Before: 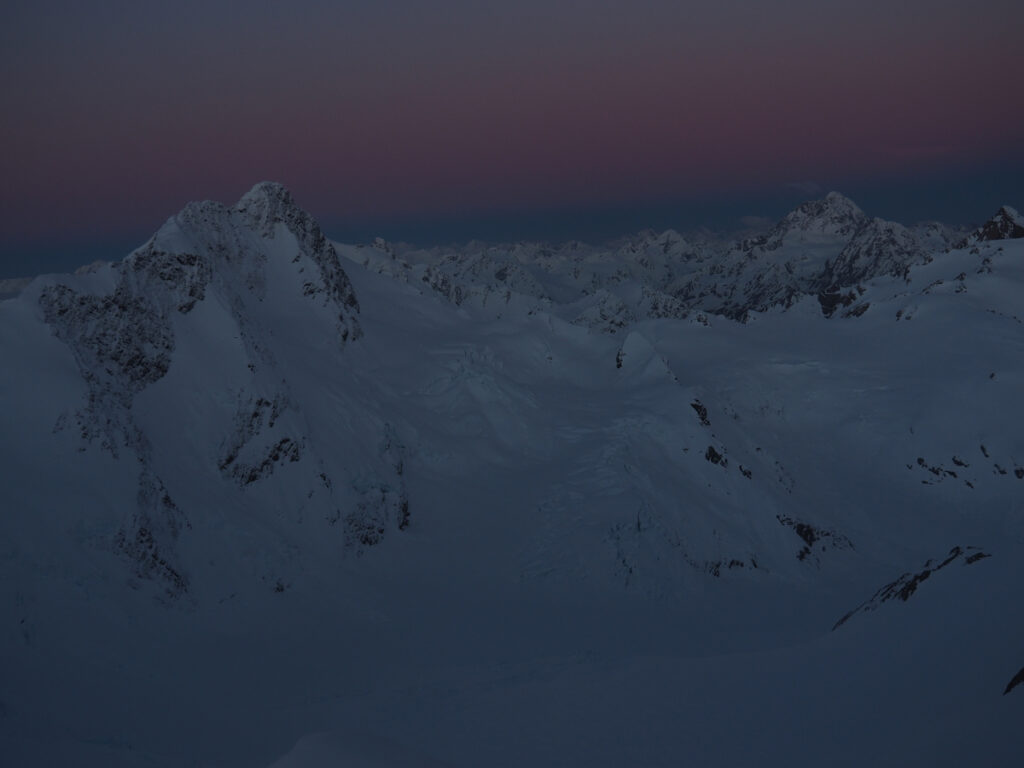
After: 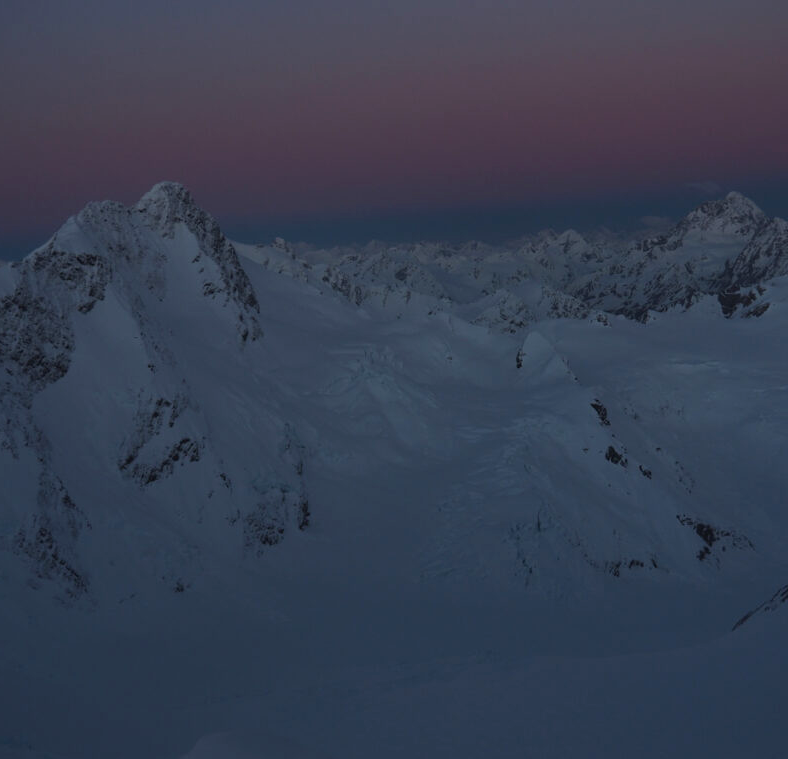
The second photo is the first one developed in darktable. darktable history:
base curve: curves: ch0 [(0, 0) (0.688, 0.865) (1, 1)], preserve colors none
crop: left 9.859%, right 12.873%
